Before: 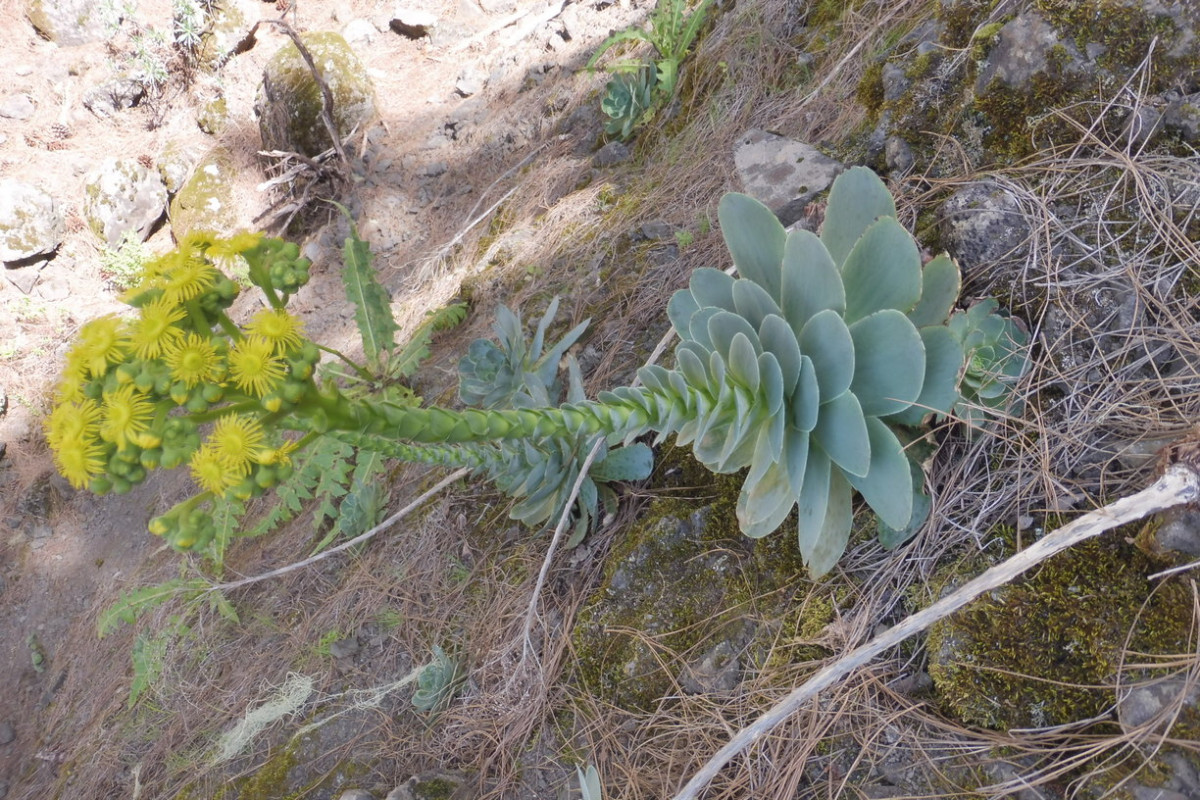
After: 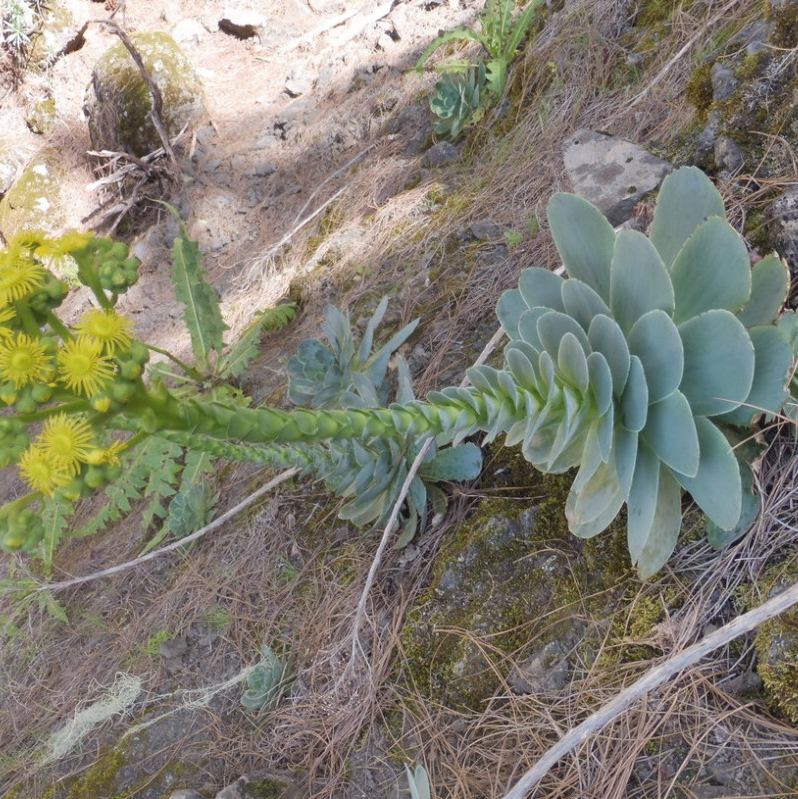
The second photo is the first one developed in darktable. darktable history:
crop and rotate: left 14.3%, right 19.137%
